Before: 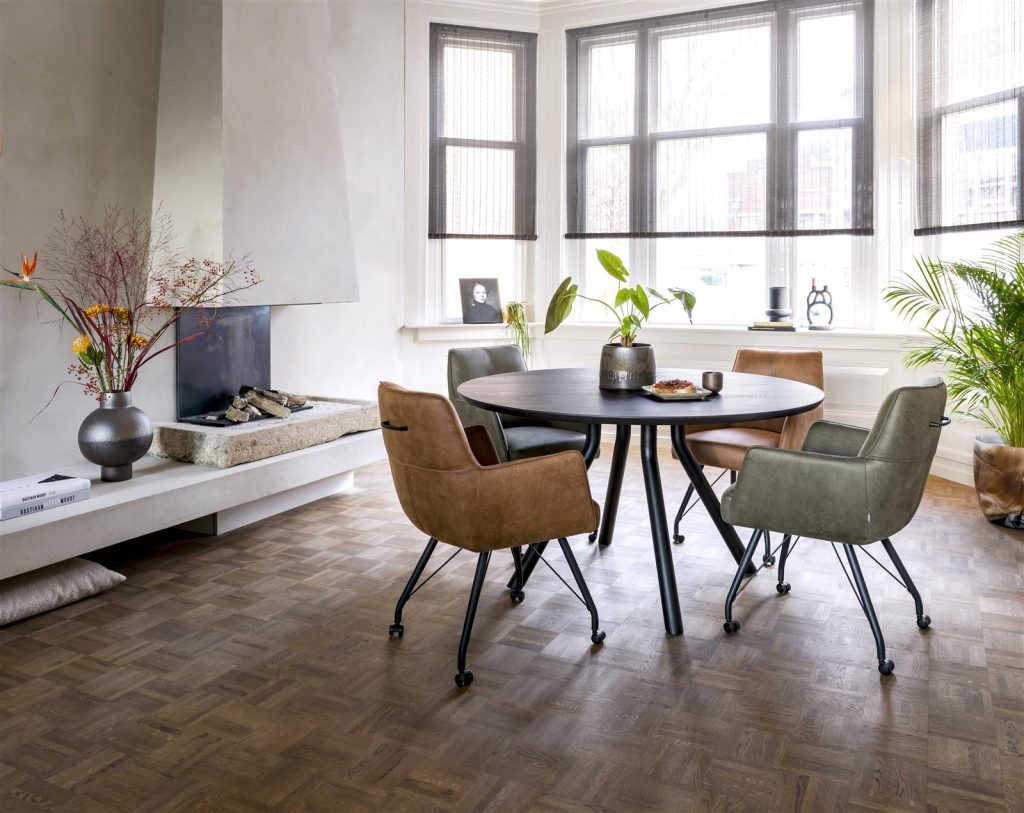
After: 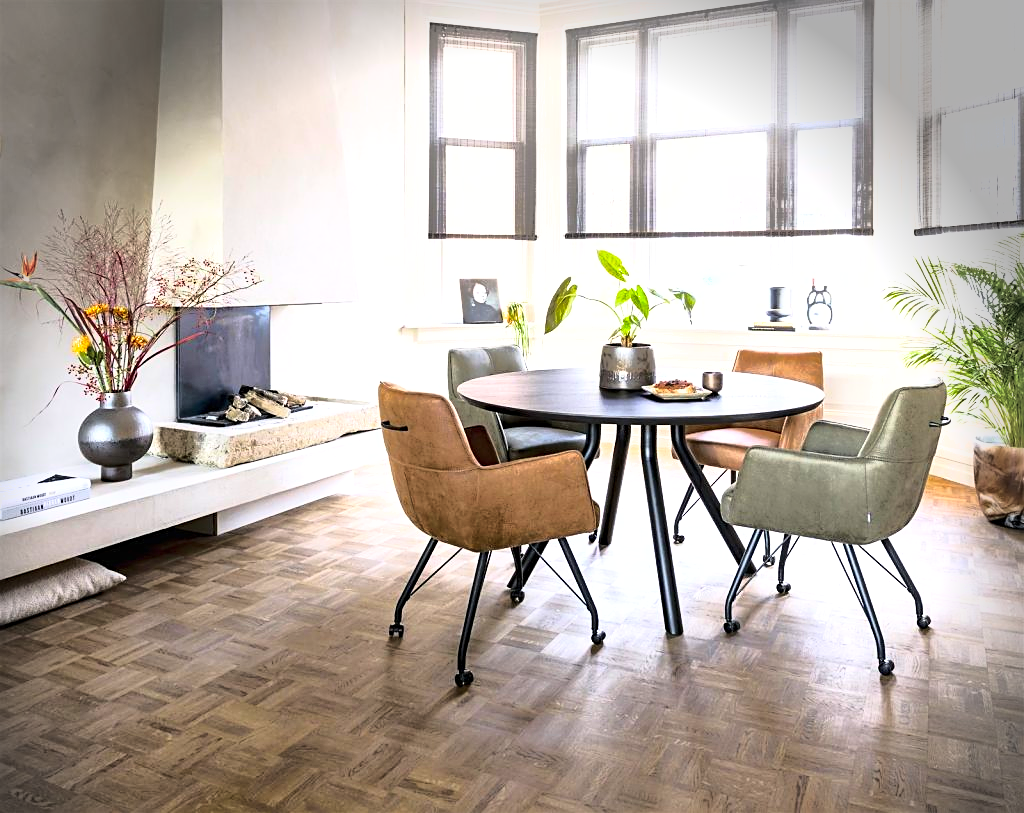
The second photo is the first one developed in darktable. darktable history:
base curve: curves: ch0 [(0, 0) (0.04, 0.03) (0.133, 0.232) (0.448, 0.748) (0.843, 0.968) (1, 1)]
exposure: black level correction 0, exposure 0.591 EV, compensate highlight preservation false
shadows and highlights: on, module defaults
vignetting: fall-off start 87.61%, fall-off radius 23.76%, brightness -0.575, center (-0.028, 0.239), unbound false
sharpen: on, module defaults
tone equalizer: on, module defaults
